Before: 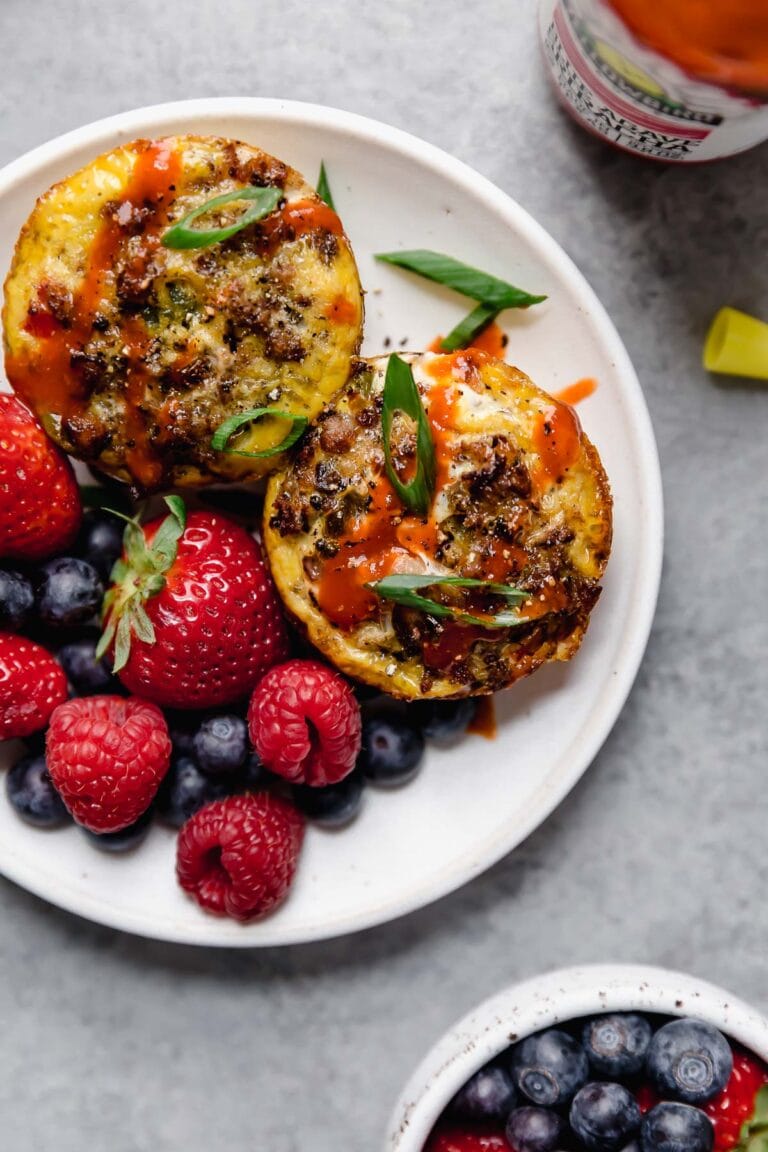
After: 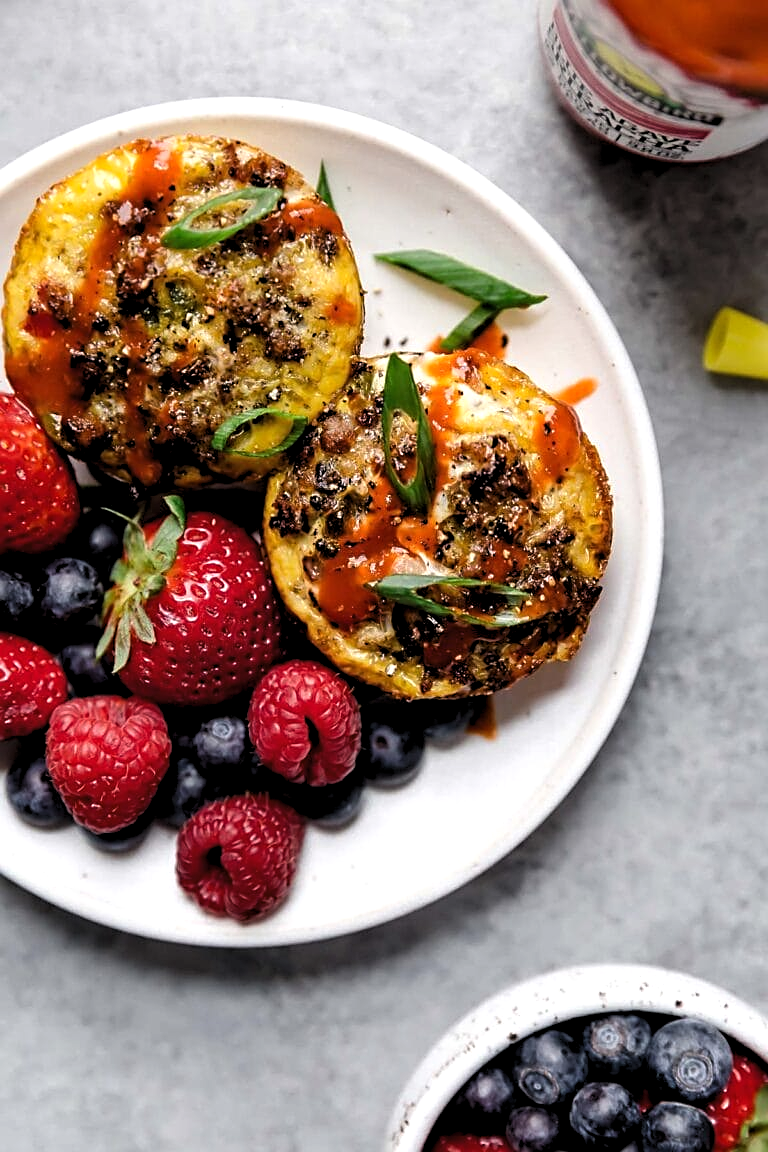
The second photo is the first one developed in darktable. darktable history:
levels: levels [0.062, 0.494, 0.925]
sharpen: on, module defaults
